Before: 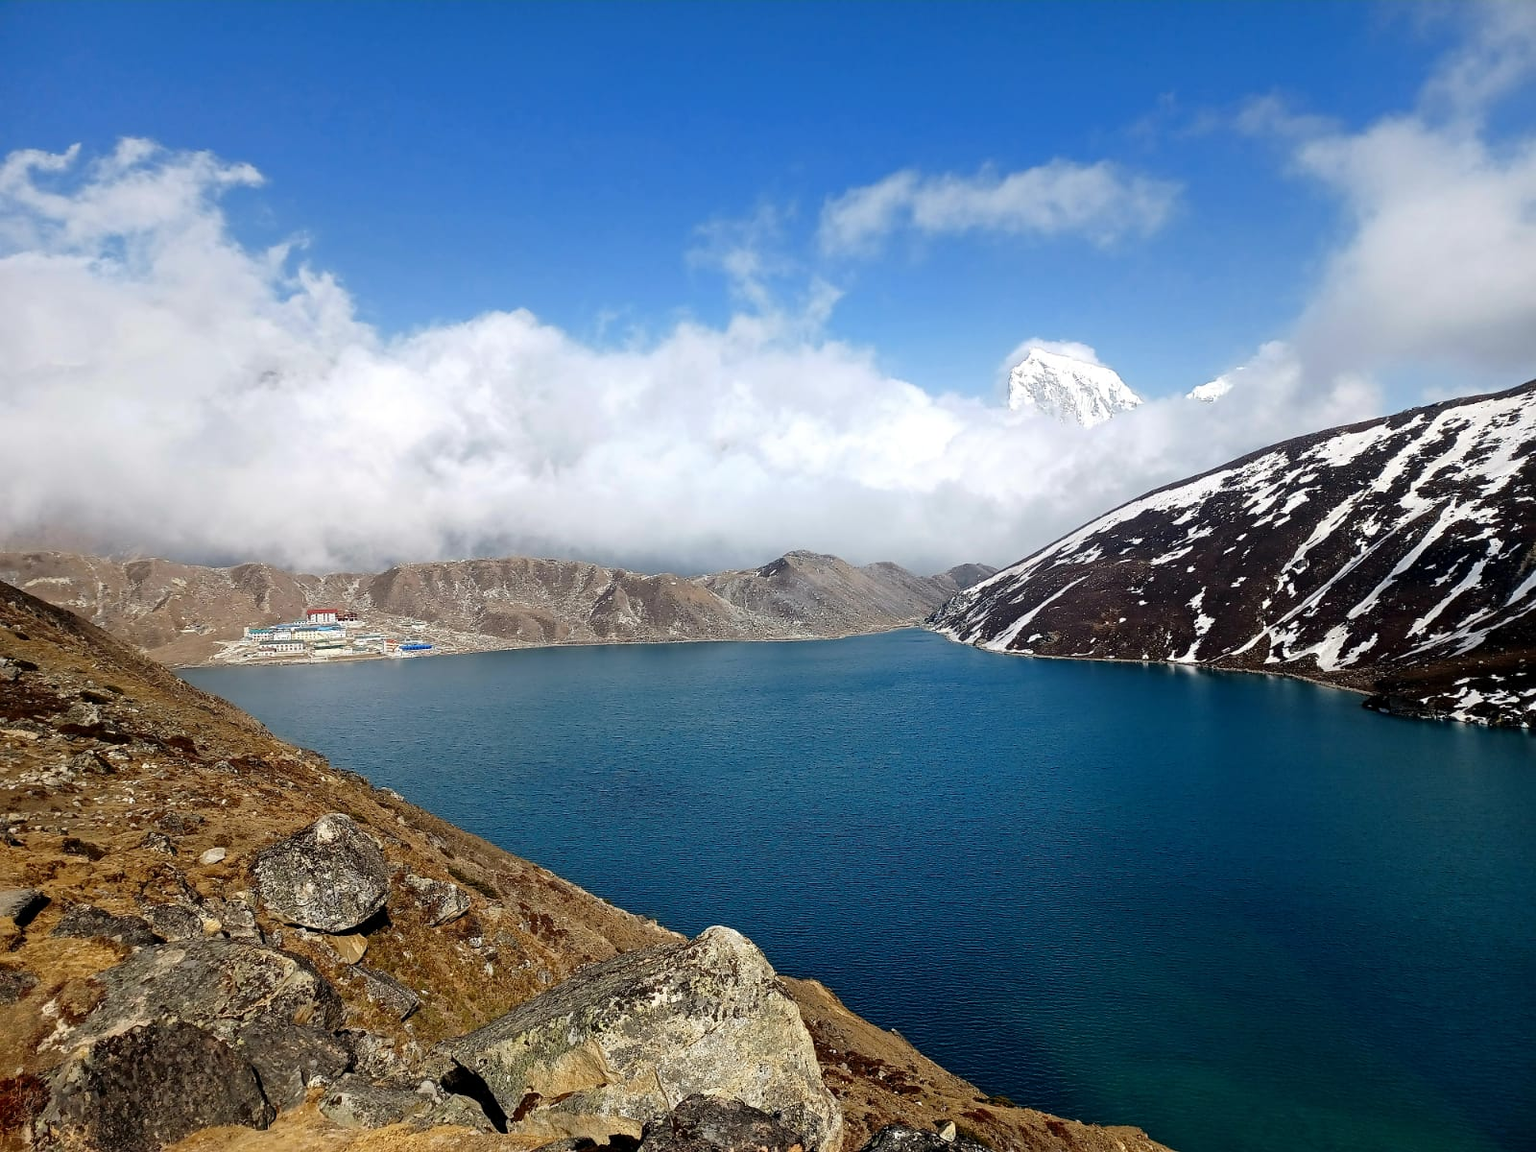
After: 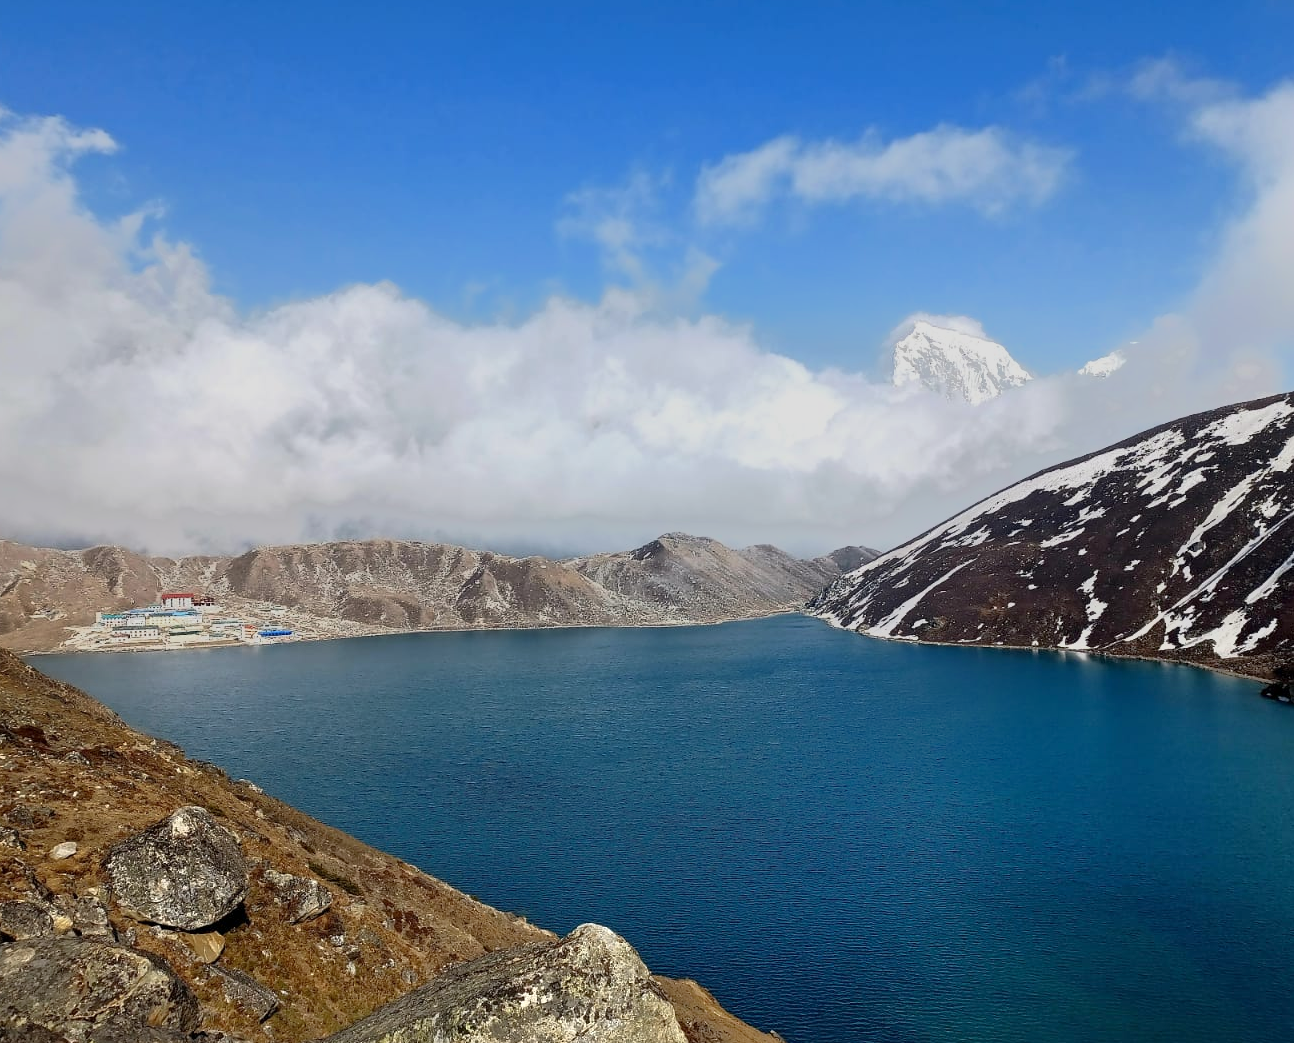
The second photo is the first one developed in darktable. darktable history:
crop: left 9.929%, top 3.475%, right 9.188%, bottom 9.529%
tone equalizer: -7 EV -0.63 EV, -6 EV 1 EV, -5 EV -0.45 EV, -4 EV 0.43 EV, -3 EV 0.41 EV, -2 EV 0.15 EV, -1 EV -0.15 EV, +0 EV -0.39 EV, smoothing diameter 25%, edges refinement/feathering 10, preserve details guided filter
